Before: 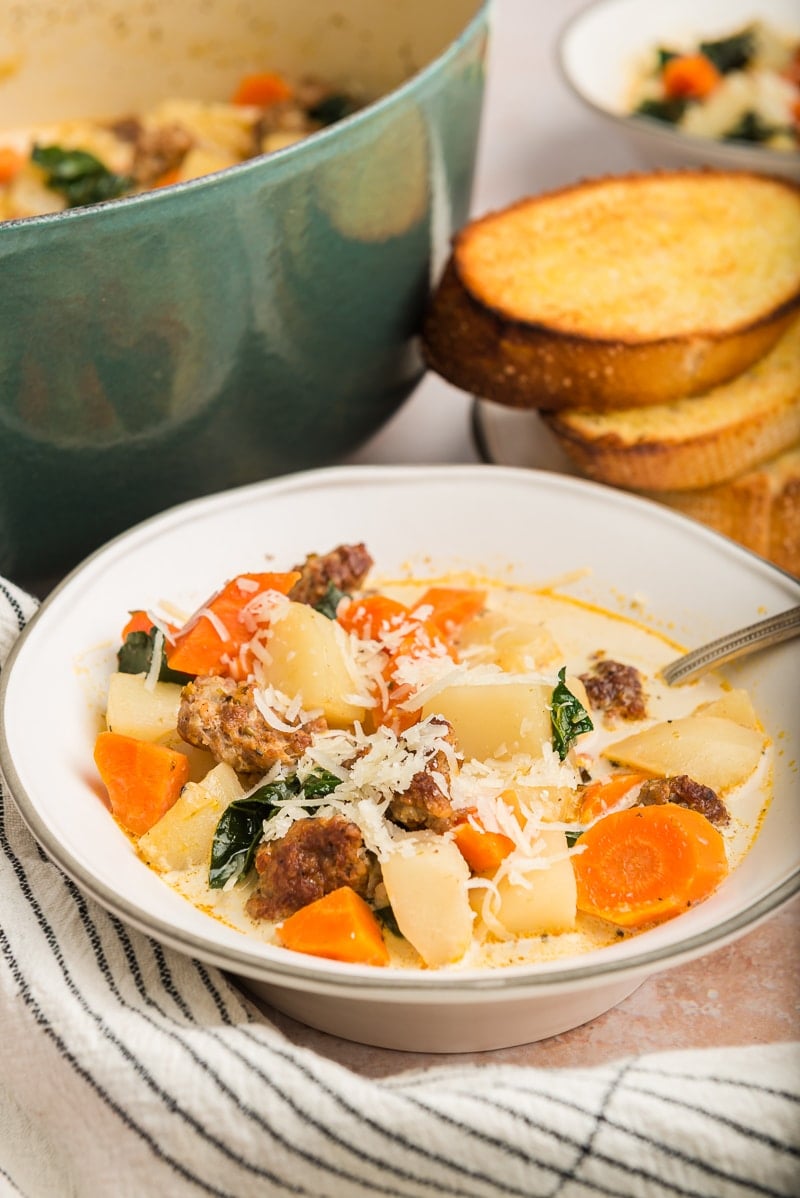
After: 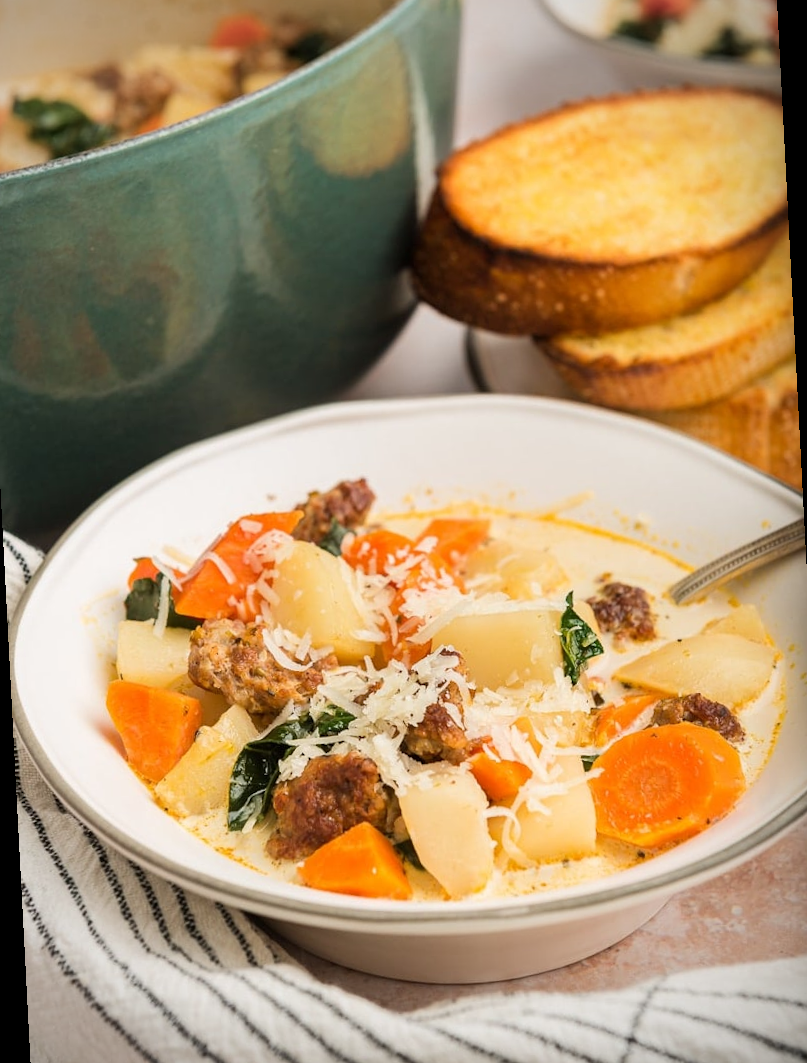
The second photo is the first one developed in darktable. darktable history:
rotate and perspective: rotation -3°, crop left 0.031, crop right 0.968, crop top 0.07, crop bottom 0.93
vignetting: fall-off radius 60.92%
